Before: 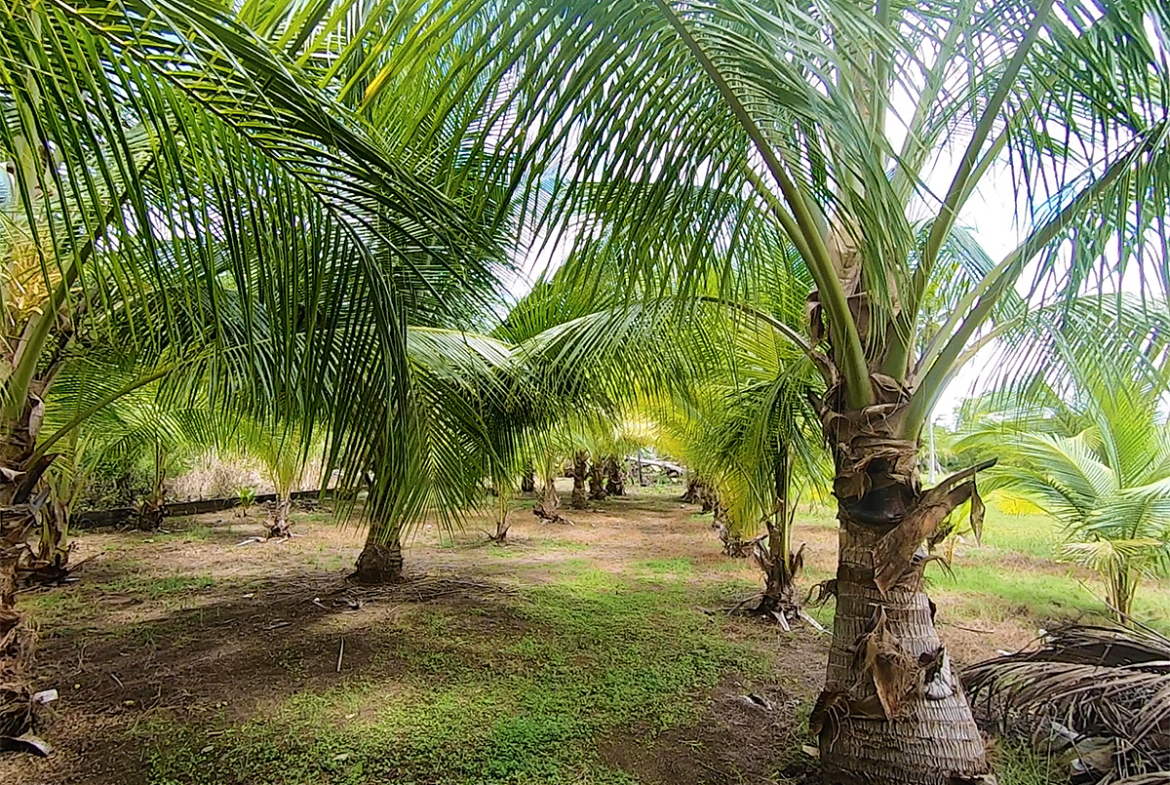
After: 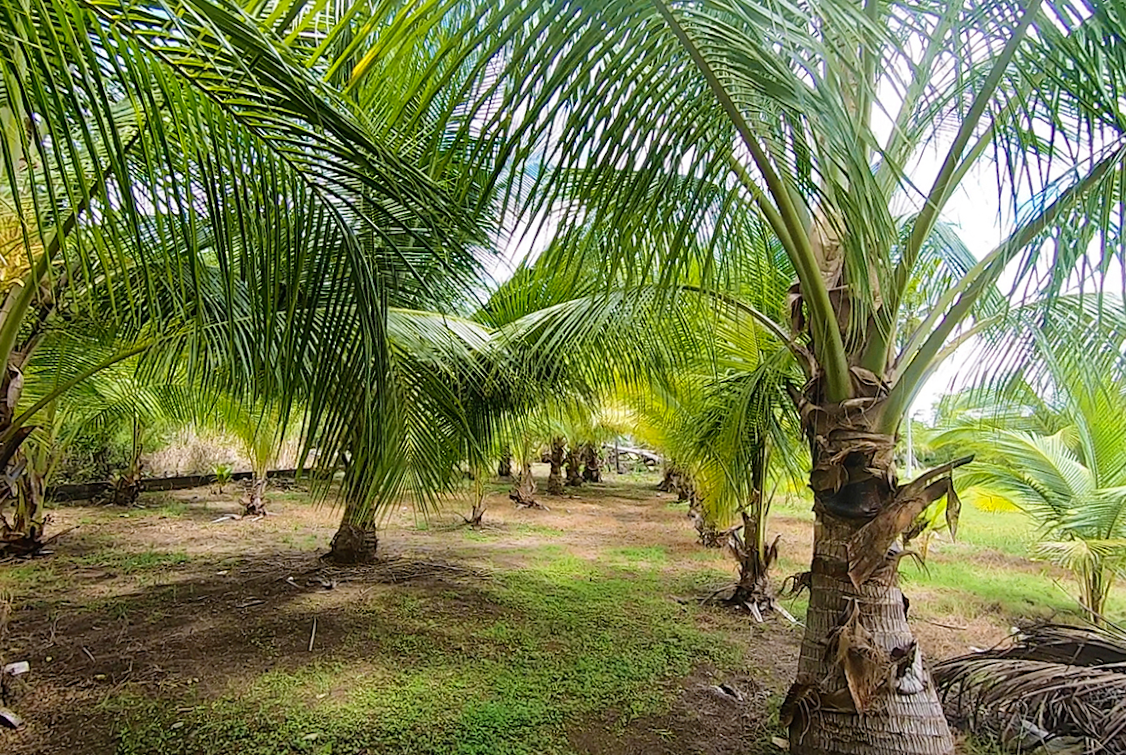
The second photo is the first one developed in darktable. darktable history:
crop and rotate: angle -1.49°
